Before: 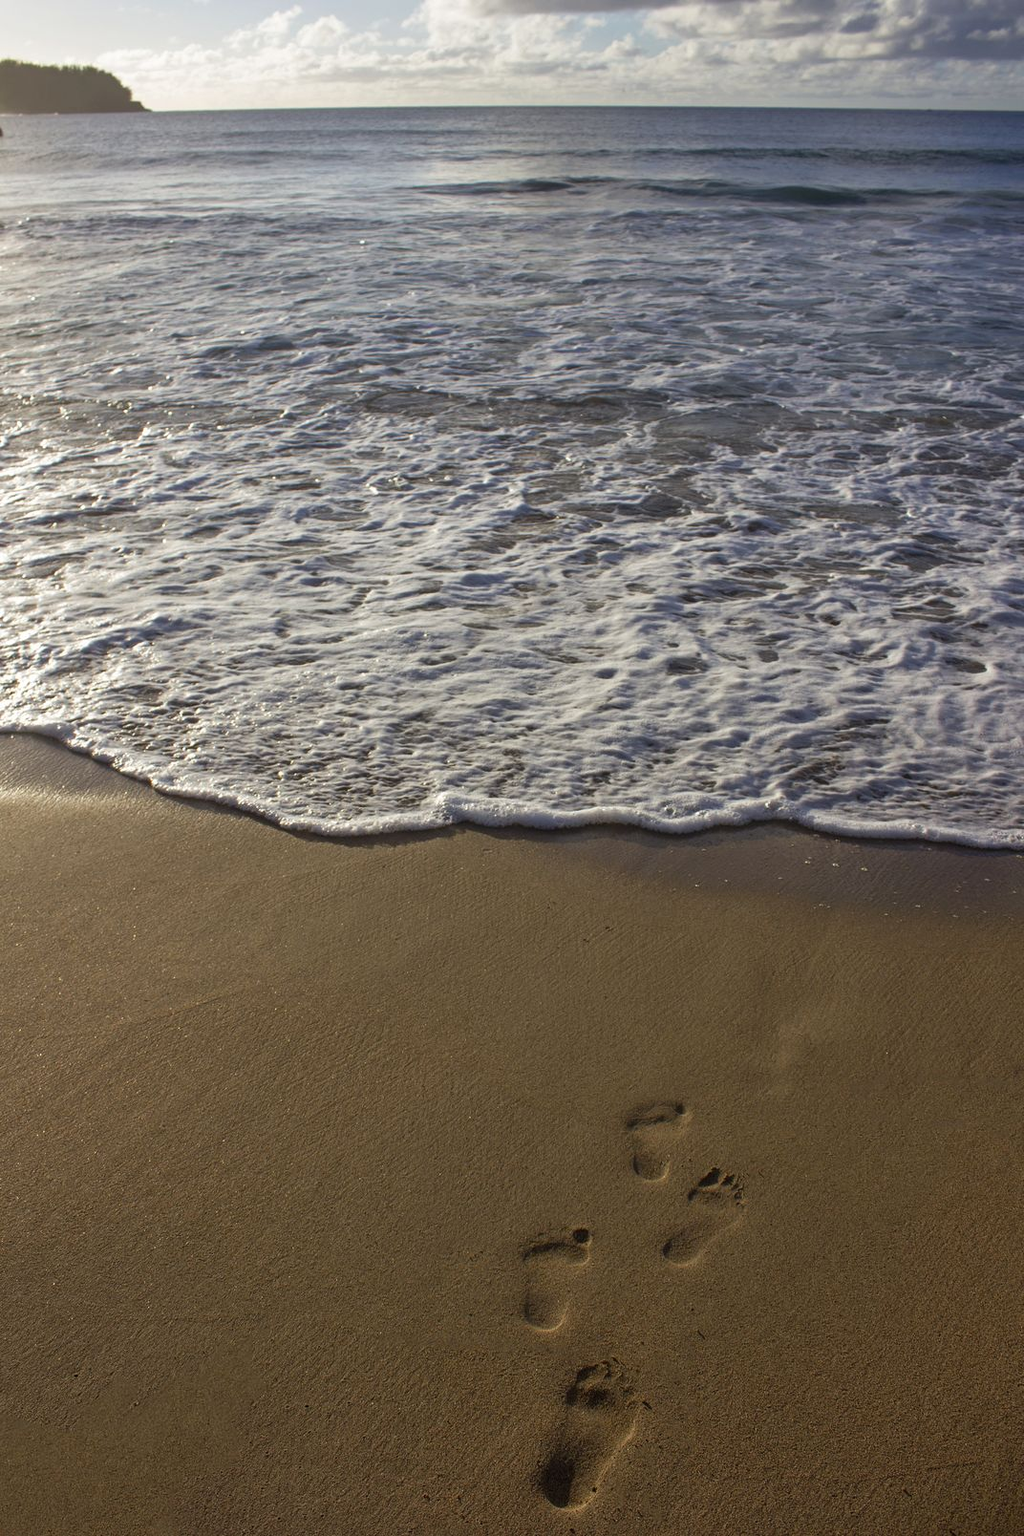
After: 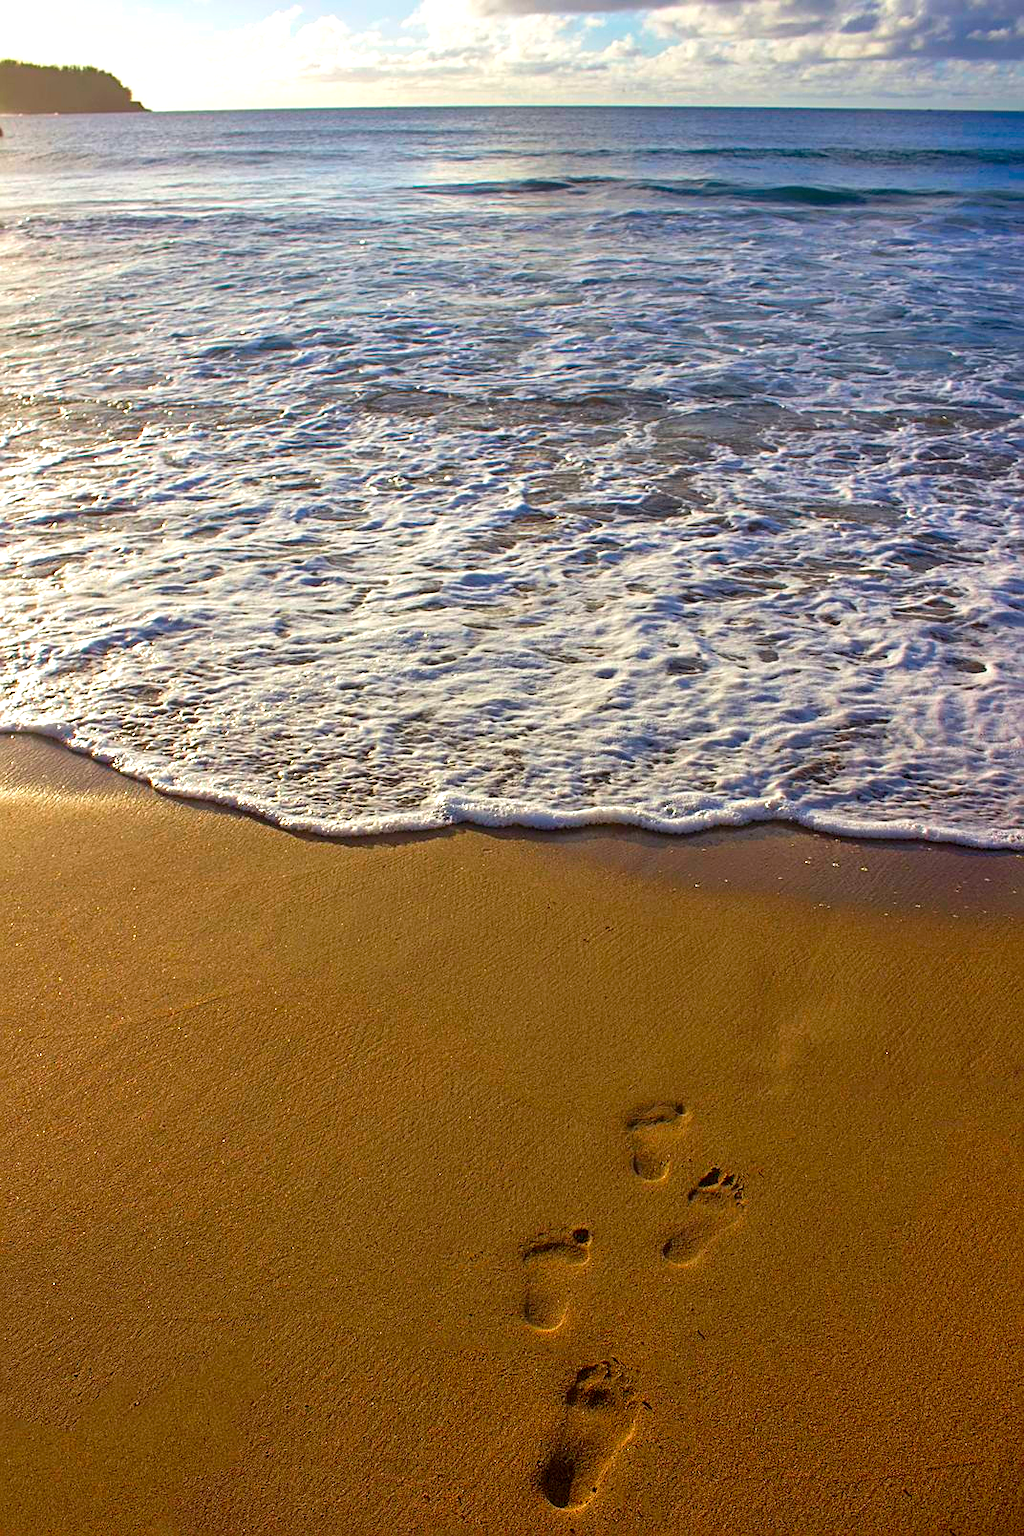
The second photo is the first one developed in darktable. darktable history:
sharpen: on, module defaults
color correction: highlights b* 0.009, saturation 1.81
exposure: black level correction 0.001, exposure 0.498 EV, compensate highlight preservation false
